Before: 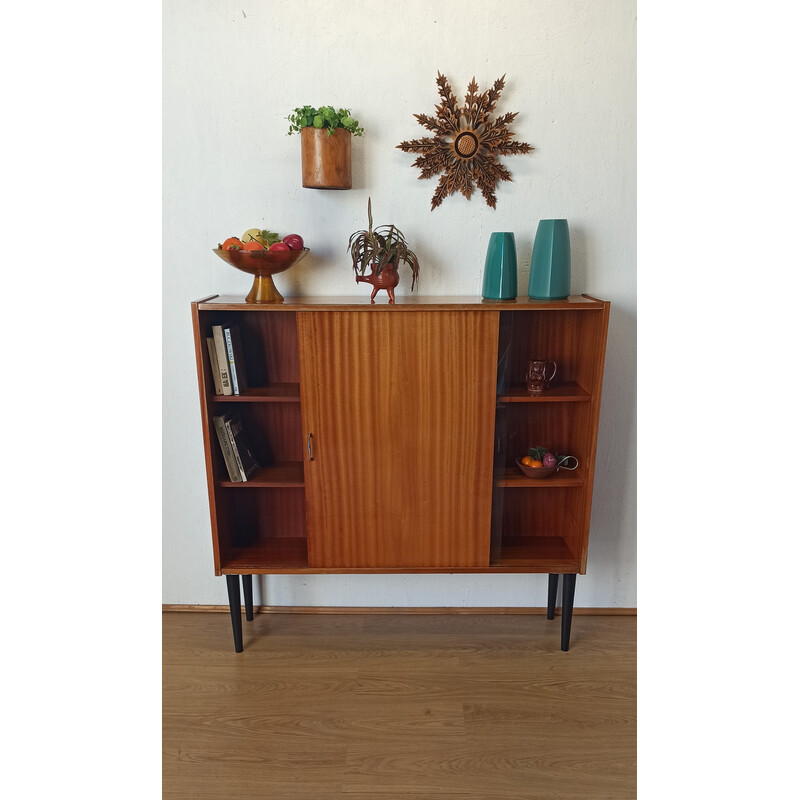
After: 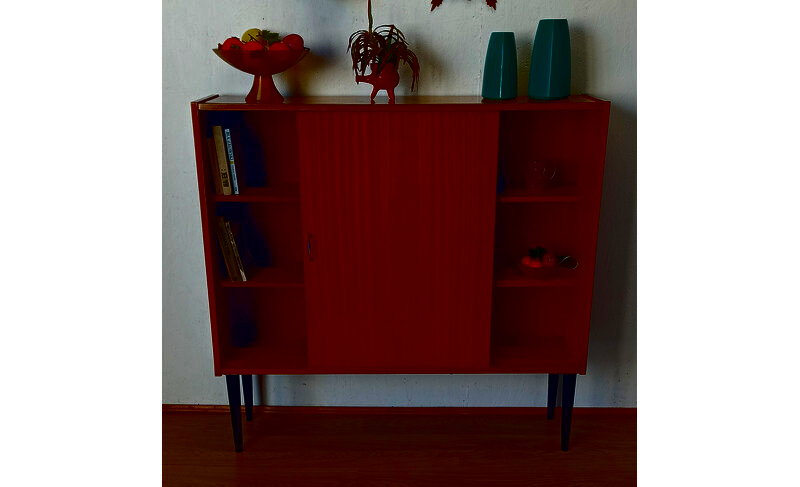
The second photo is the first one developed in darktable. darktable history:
contrast brightness saturation: brightness -0.993, saturation 0.999
crop and rotate: top 25.113%, bottom 13.987%
